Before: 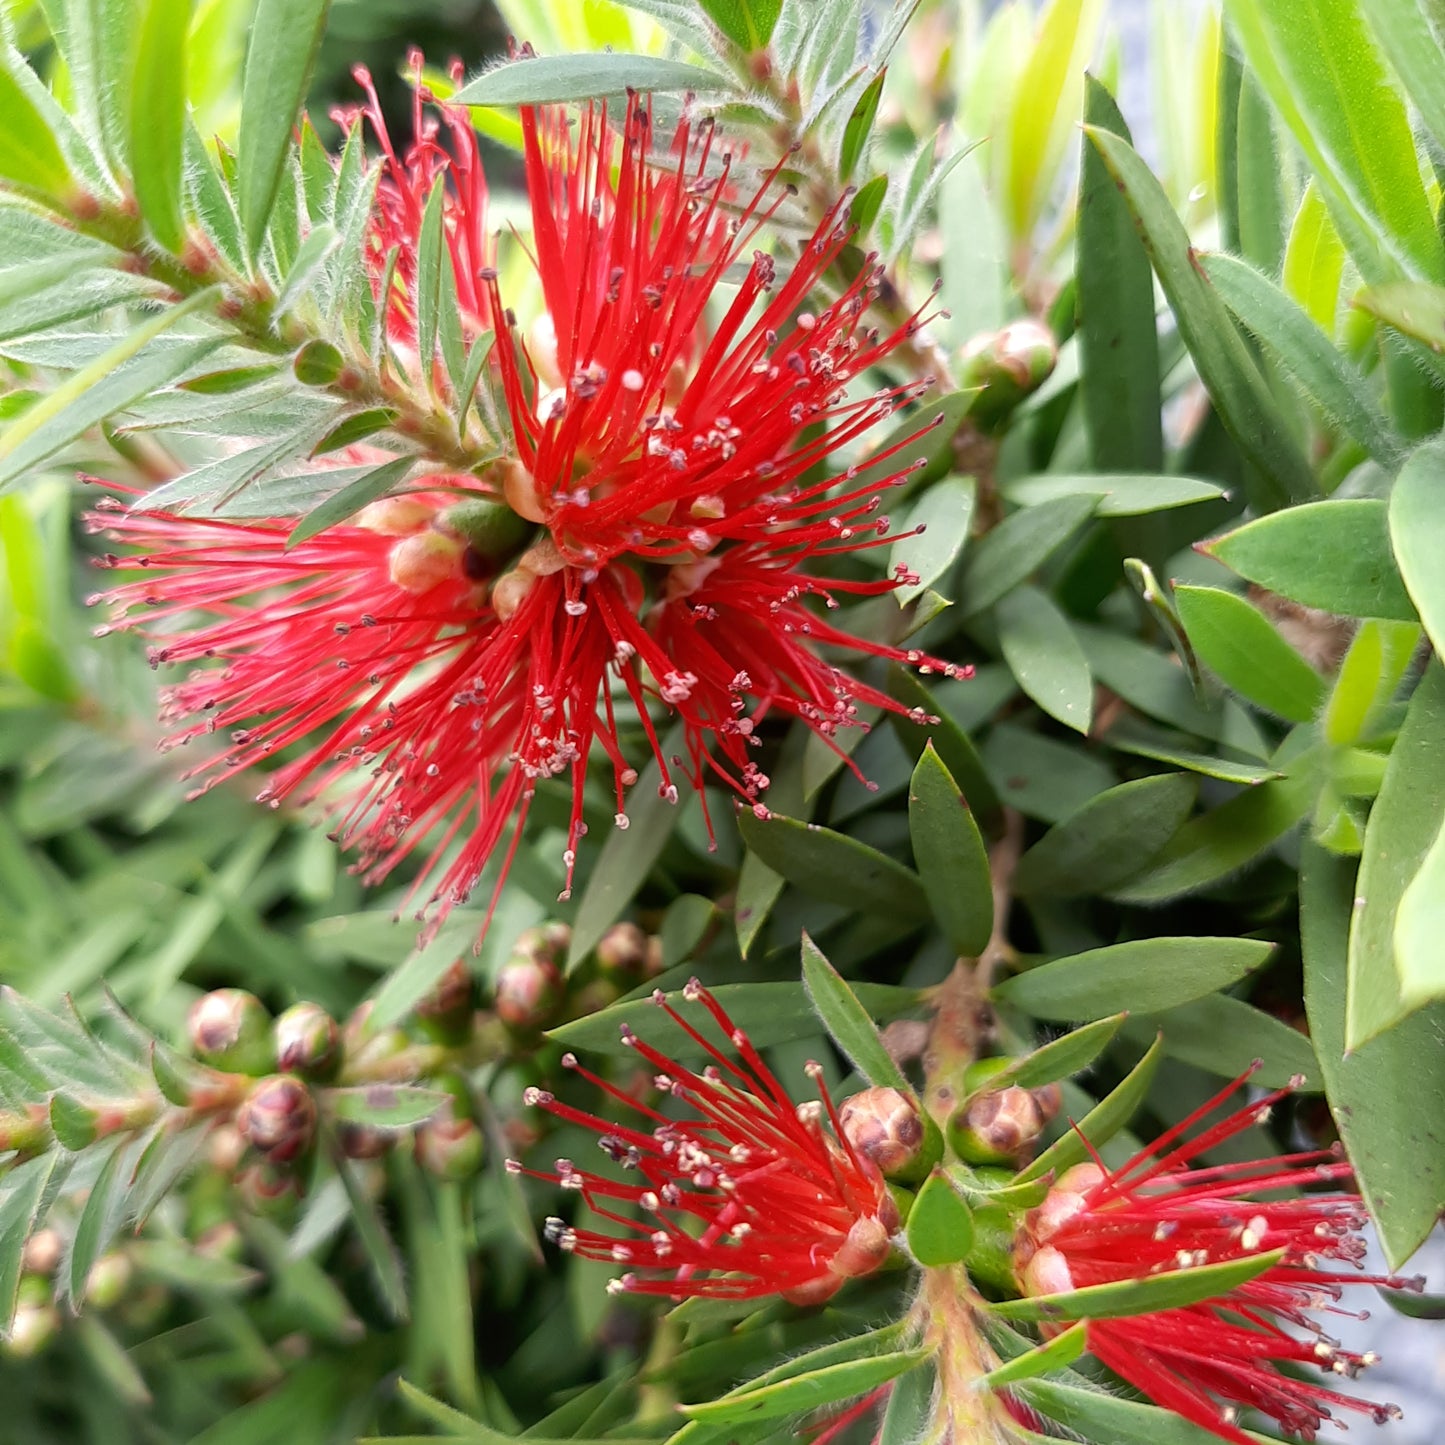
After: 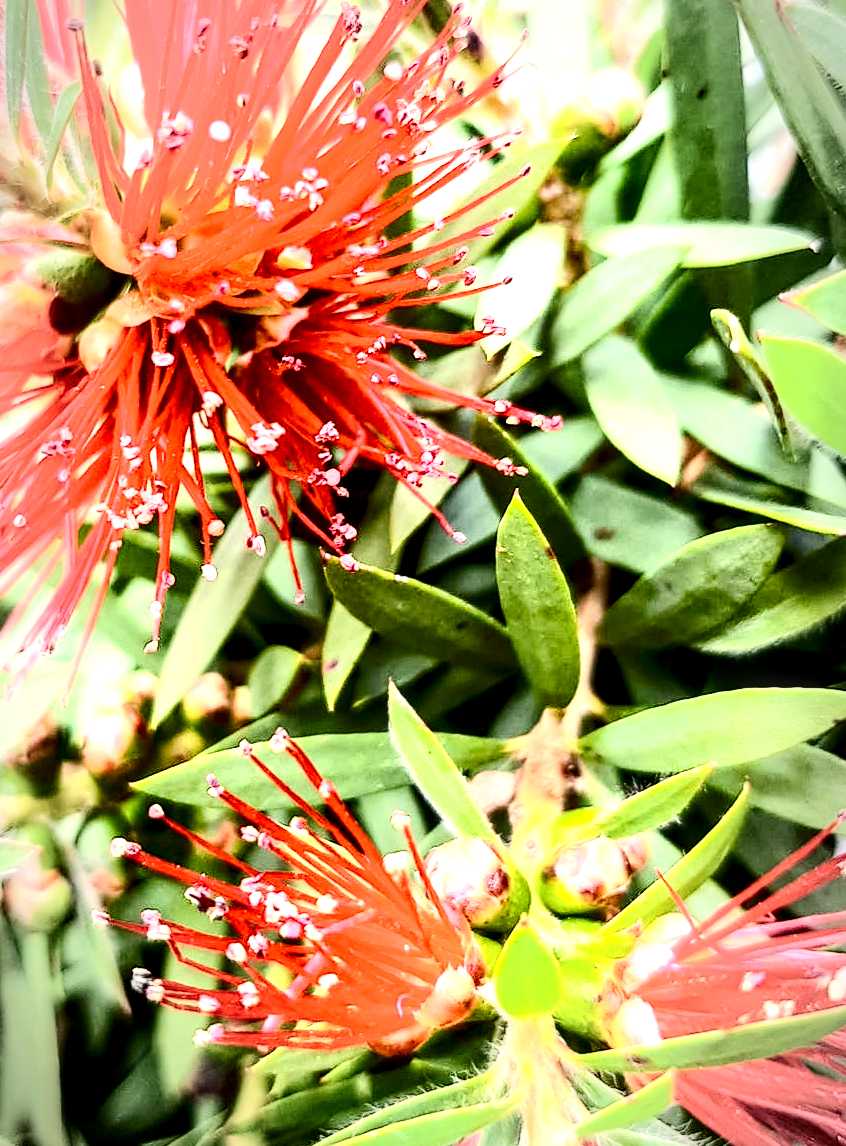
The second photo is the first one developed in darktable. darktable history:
exposure: black level correction 0.001, exposure 1.713 EV, compensate highlight preservation false
crop and rotate: left 28.65%, top 17.288%, right 12.792%, bottom 3.347%
vignetting: automatic ratio true
local contrast: highlights 65%, shadows 53%, detail 168%, midtone range 0.511
contrast brightness saturation: contrast 0.49, saturation -0.097
color balance rgb: shadows lift › luminance 0.759%, shadows lift › chroma 0.374%, shadows lift › hue 20.6°, perceptual saturation grading › global saturation 38.918%, perceptual saturation grading › highlights -25.897%, perceptual saturation grading › mid-tones 35.583%, perceptual saturation grading › shadows 35.119%, global vibrance 20%
